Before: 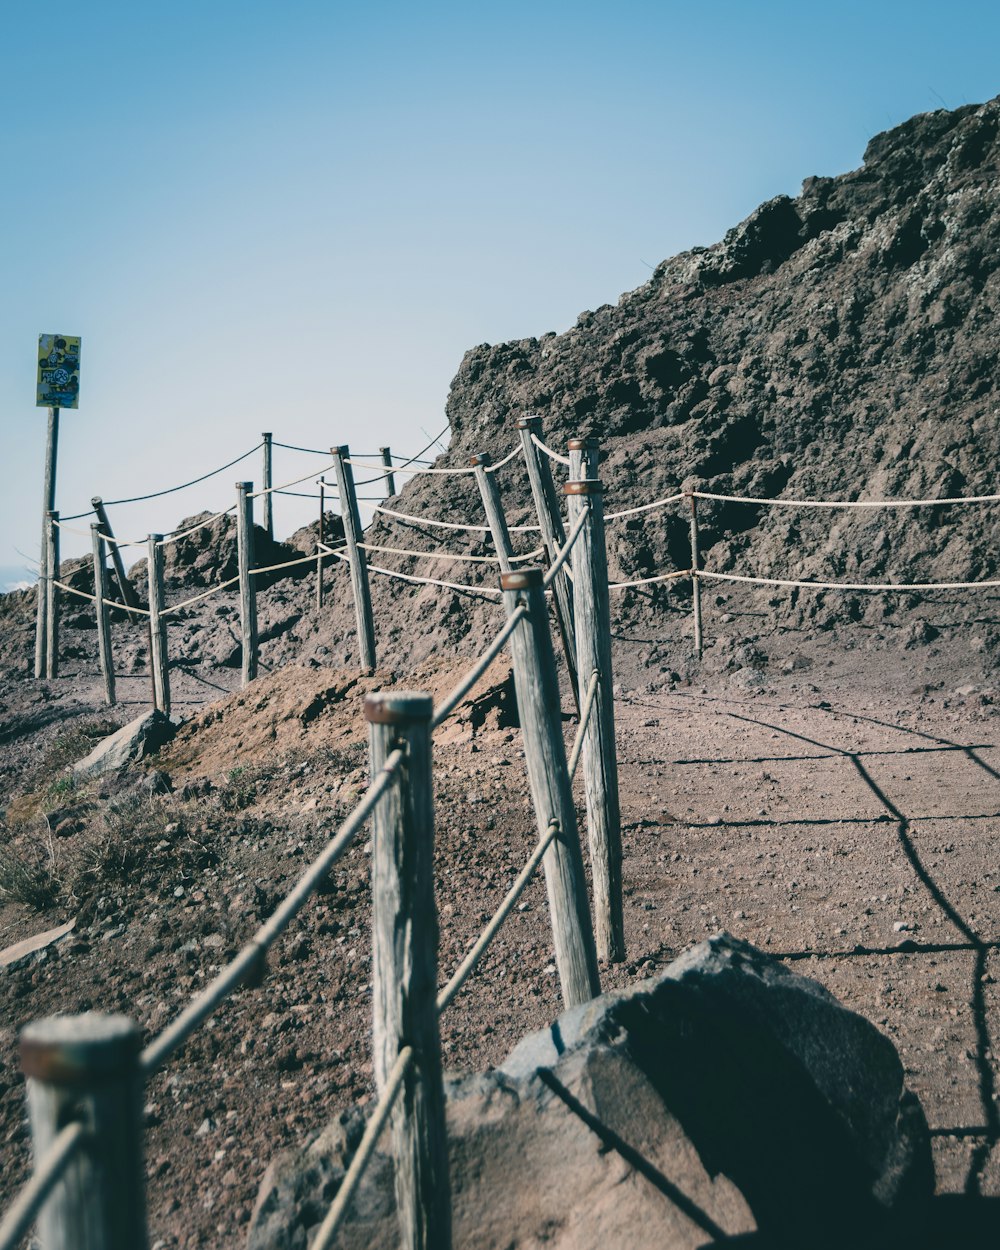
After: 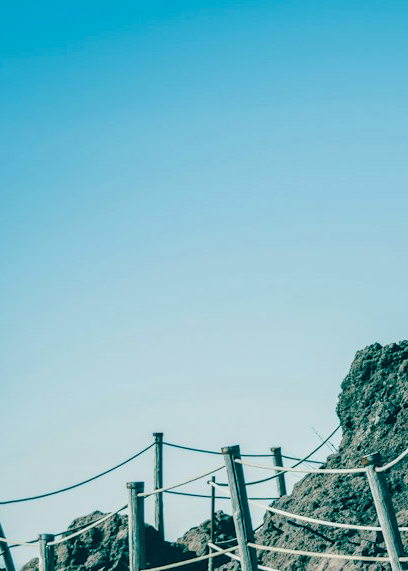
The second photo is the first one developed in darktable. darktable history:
crop and rotate: left 10.976%, top 0.061%, right 48.145%, bottom 54.217%
local contrast: on, module defaults
color balance rgb: global offset › luminance -0.54%, global offset › chroma 0.902%, global offset › hue 175.73°, perceptual saturation grading › global saturation 0.583%, global vibrance 20%
